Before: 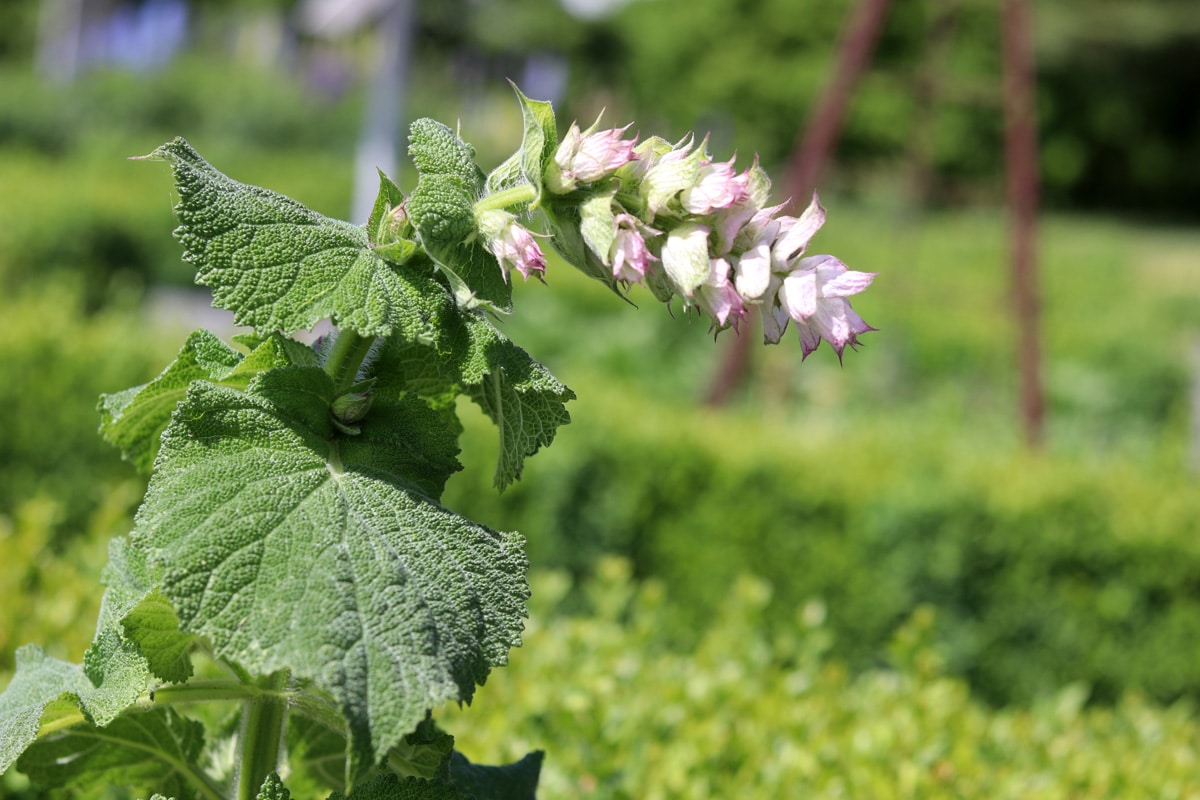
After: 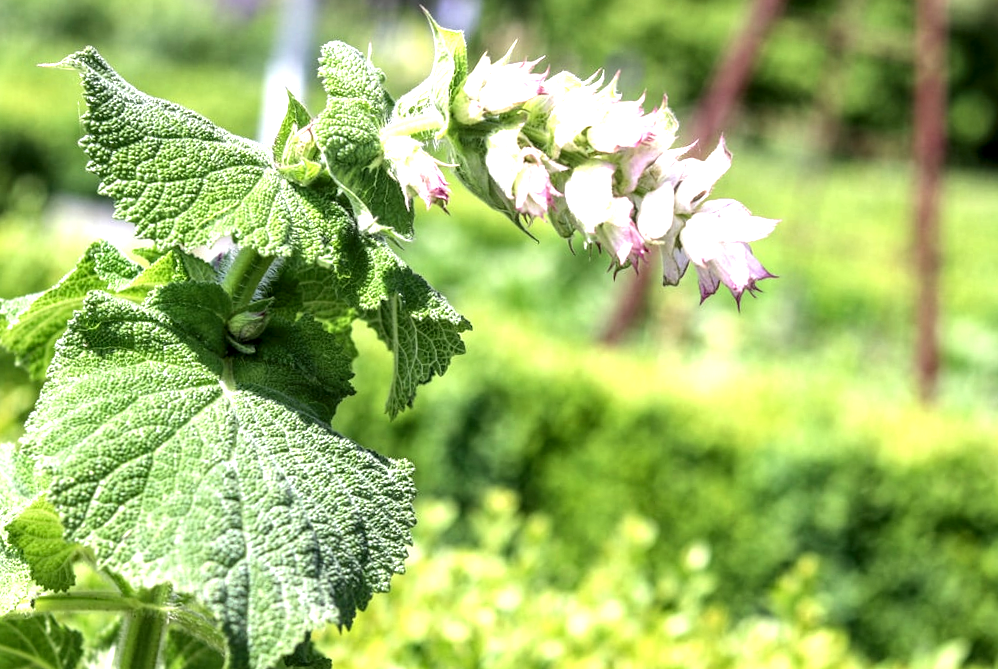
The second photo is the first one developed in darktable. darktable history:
local contrast: detail 154%
crop and rotate: angle -3.11°, left 5.411%, top 5.227%, right 4.701%, bottom 4.368%
exposure: black level correction 0, exposure 1.103 EV, compensate exposure bias true, compensate highlight preservation false
